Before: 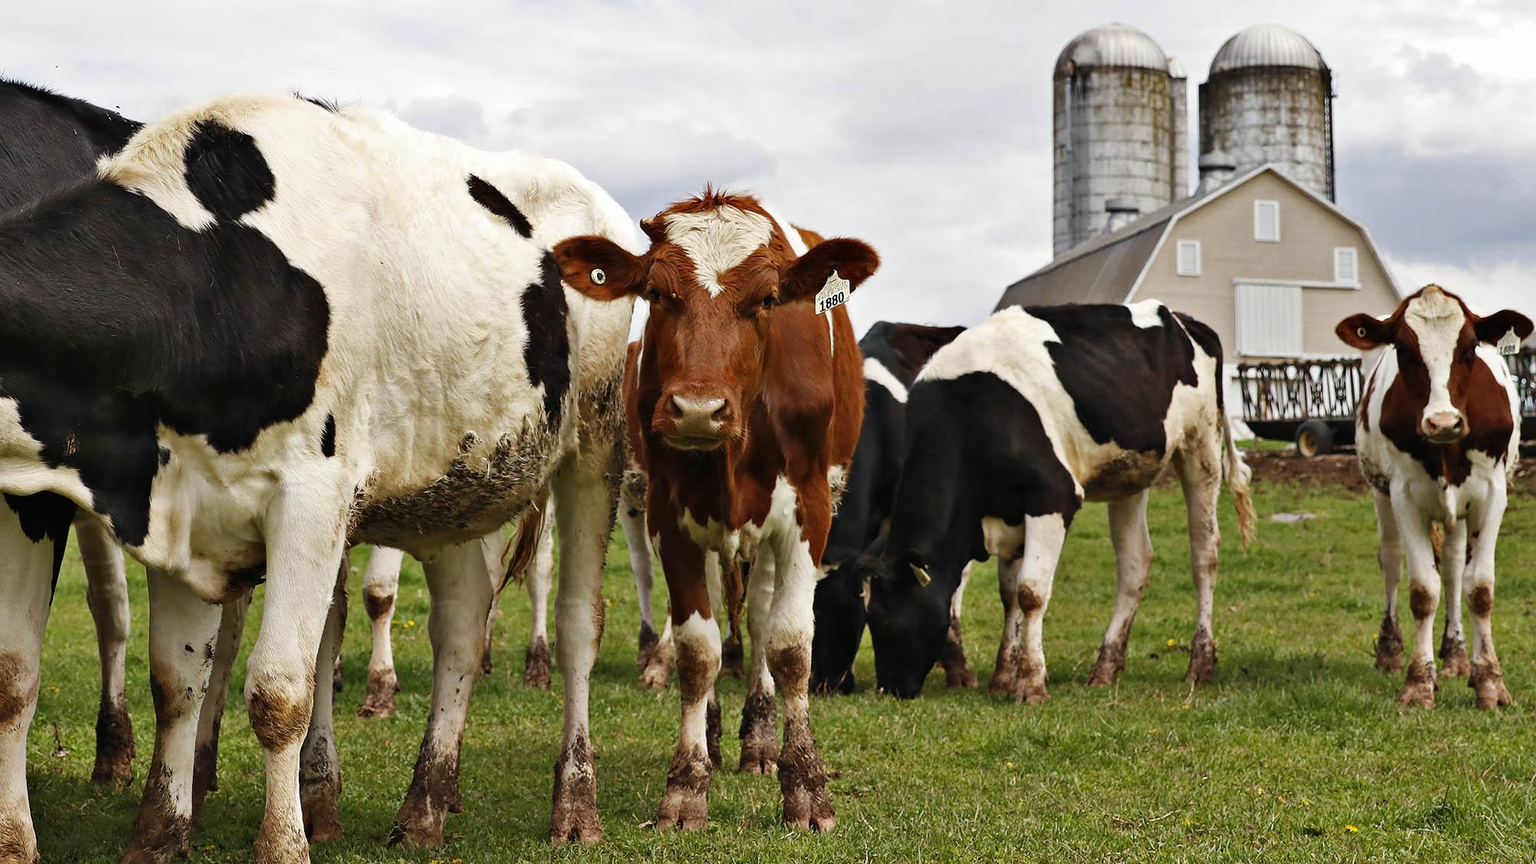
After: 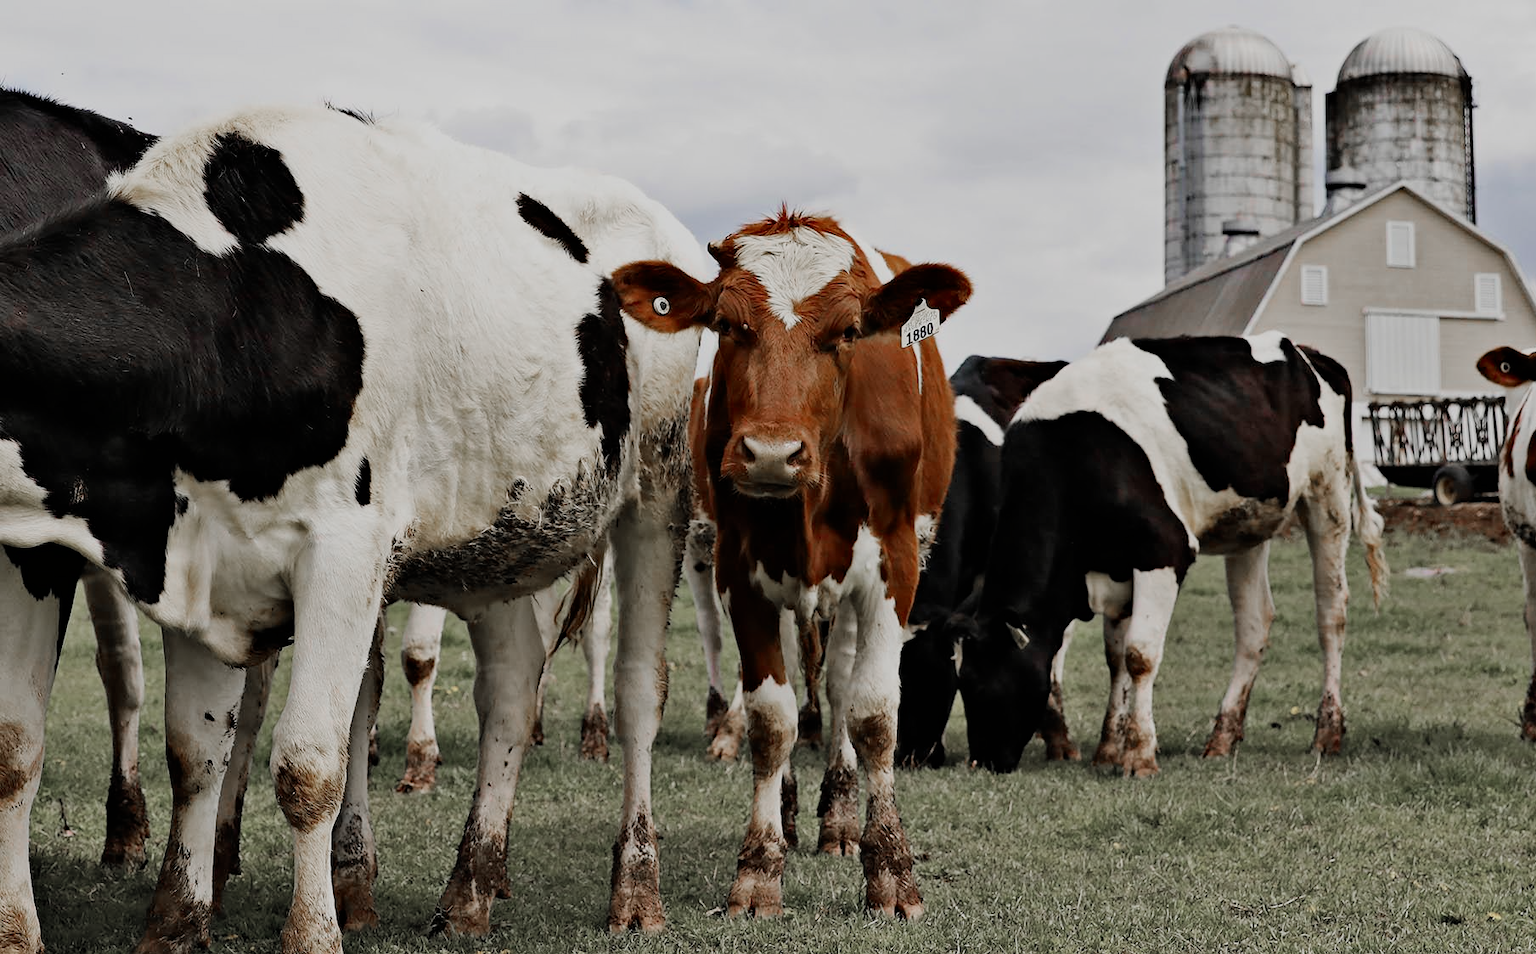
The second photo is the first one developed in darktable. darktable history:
crop: right 9.509%, bottom 0.031%
haze removal: compatibility mode true, adaptive false
color zones: curves: ch1 [(0, 0.708) (0.088, 0.648) (0.245, 0.187) (0.429, 0.326) (0.571, 0.498) (0.714, 0.5) (0.857, 0.5) (1, 0.708)]
filmic rgb: black relative exposure -7.32 EV, white relative exposure 5.09 EV, hardness 3.2
